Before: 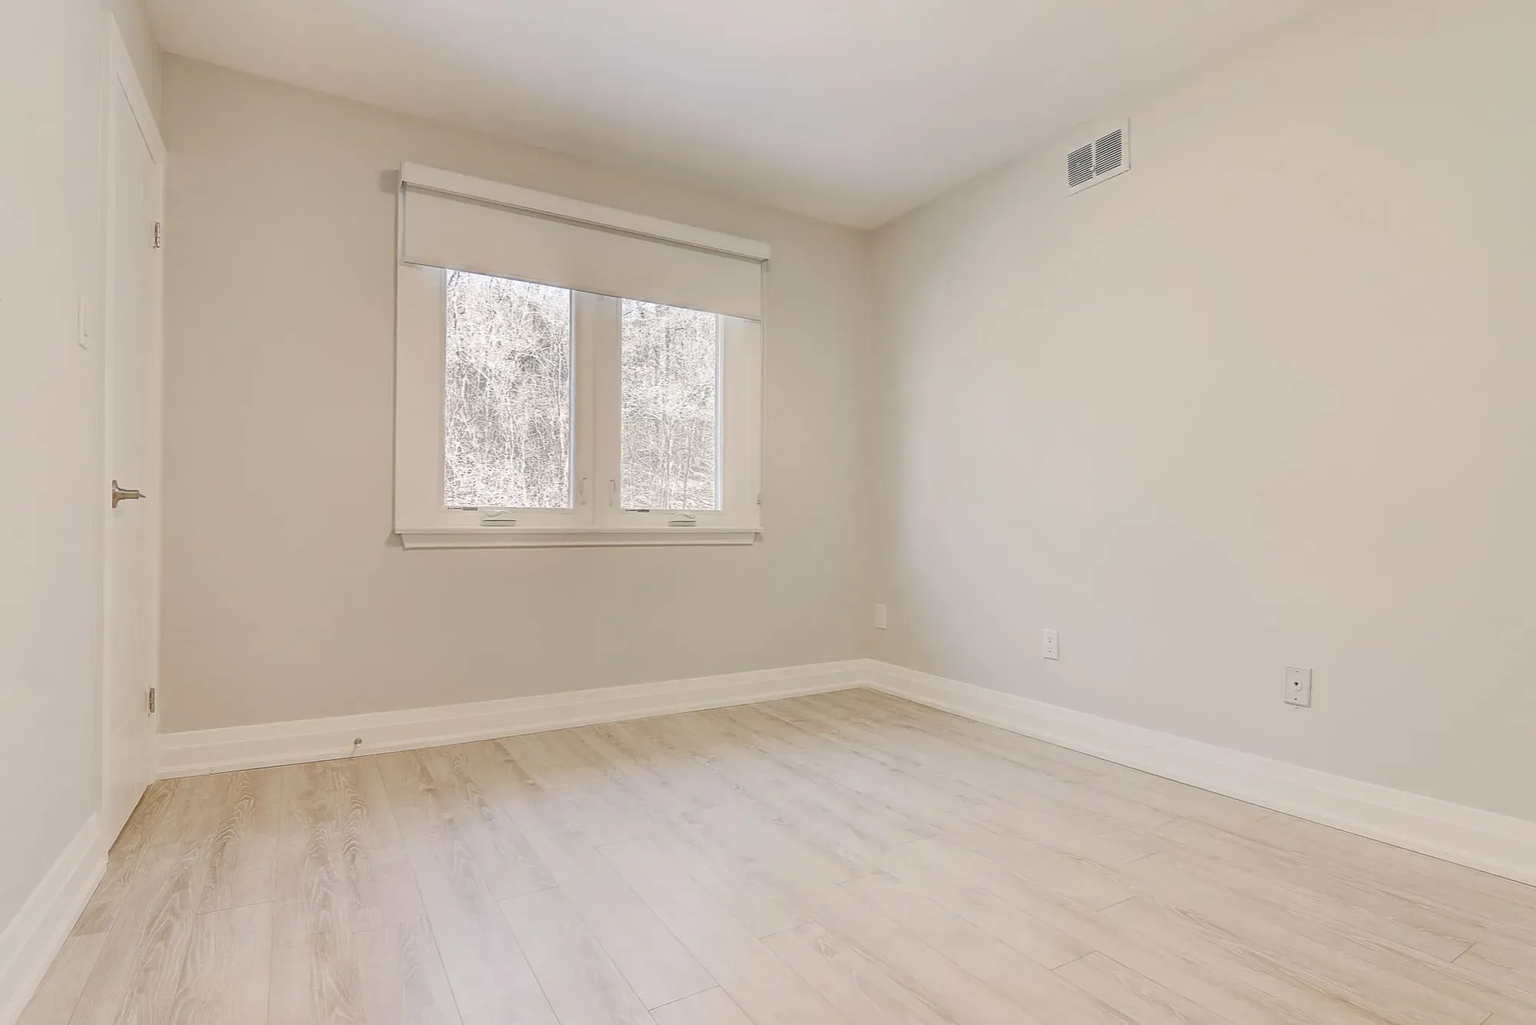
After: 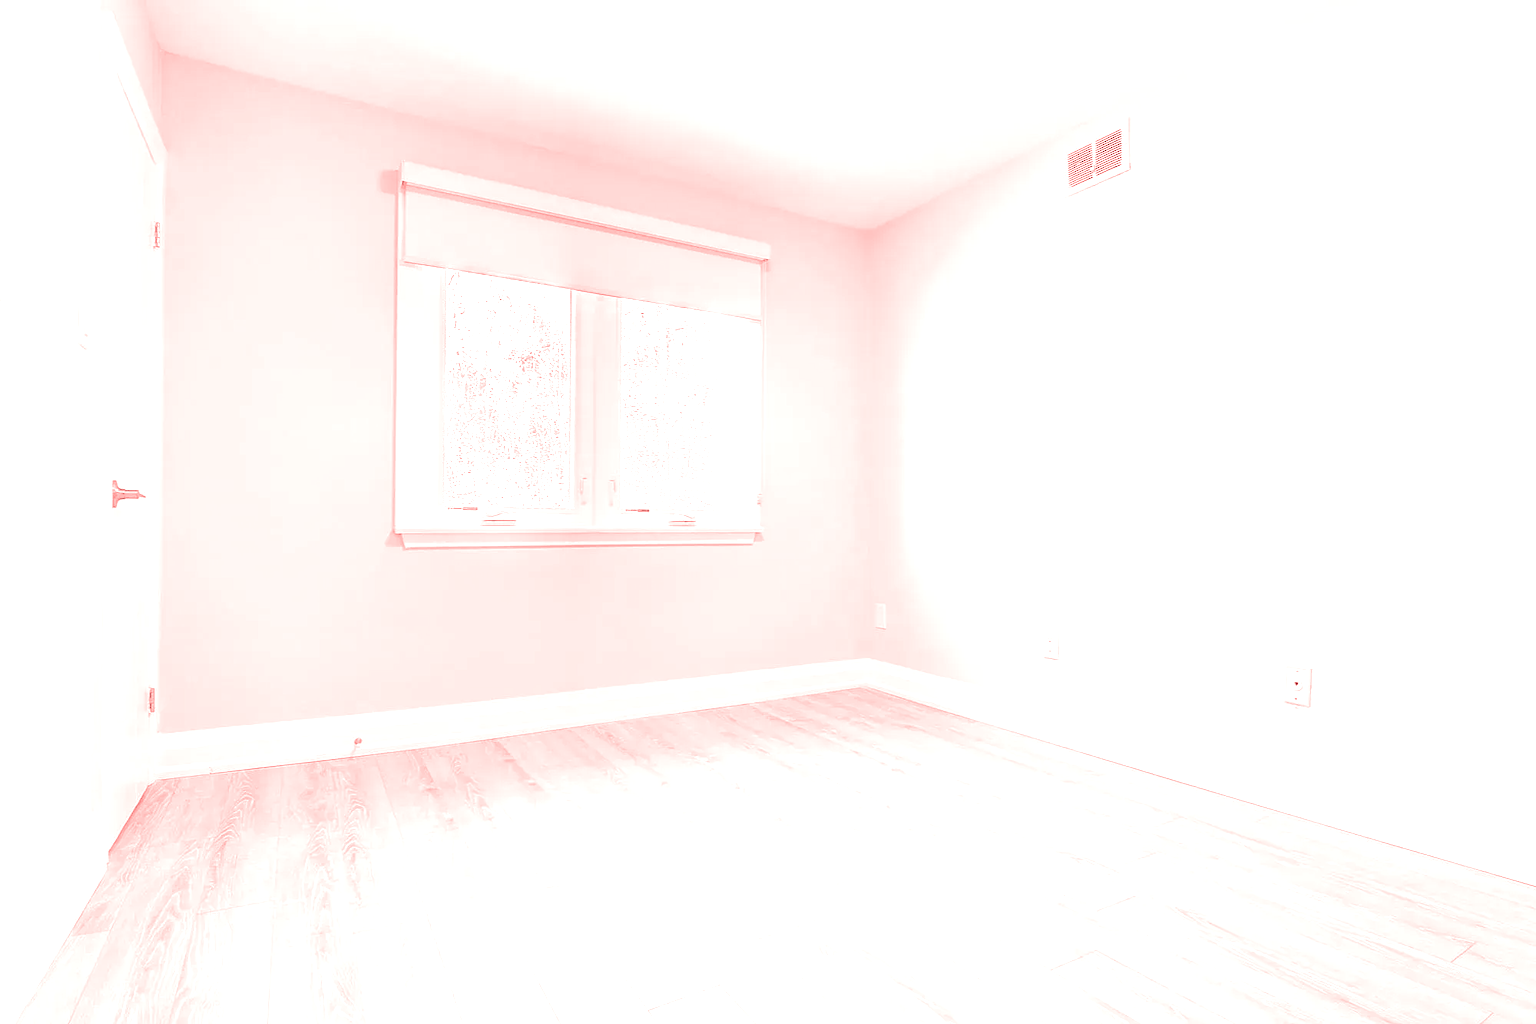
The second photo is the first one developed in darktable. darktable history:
colorize: saturation 60%, source mix 100%
exposure: black level correction 0, exposure 0.95 EV, compensate exposure bias true, compensate highlight preservation false
levels: levels [0, 0.492, 0.984]
